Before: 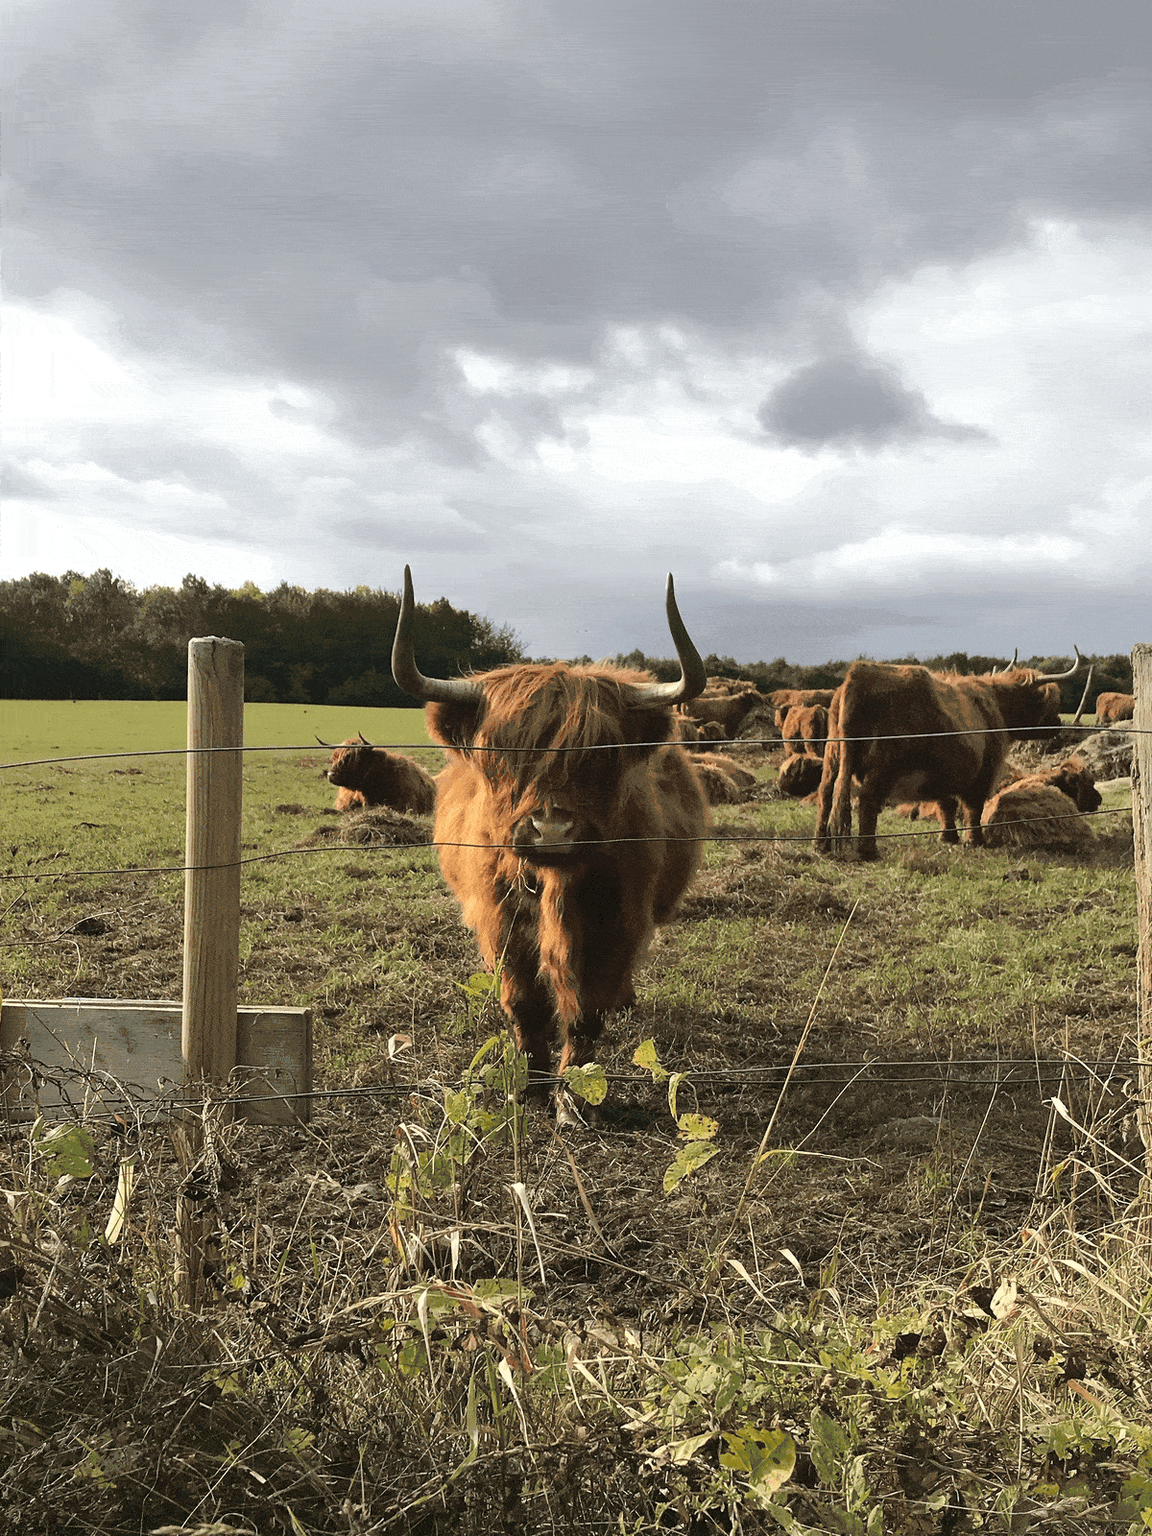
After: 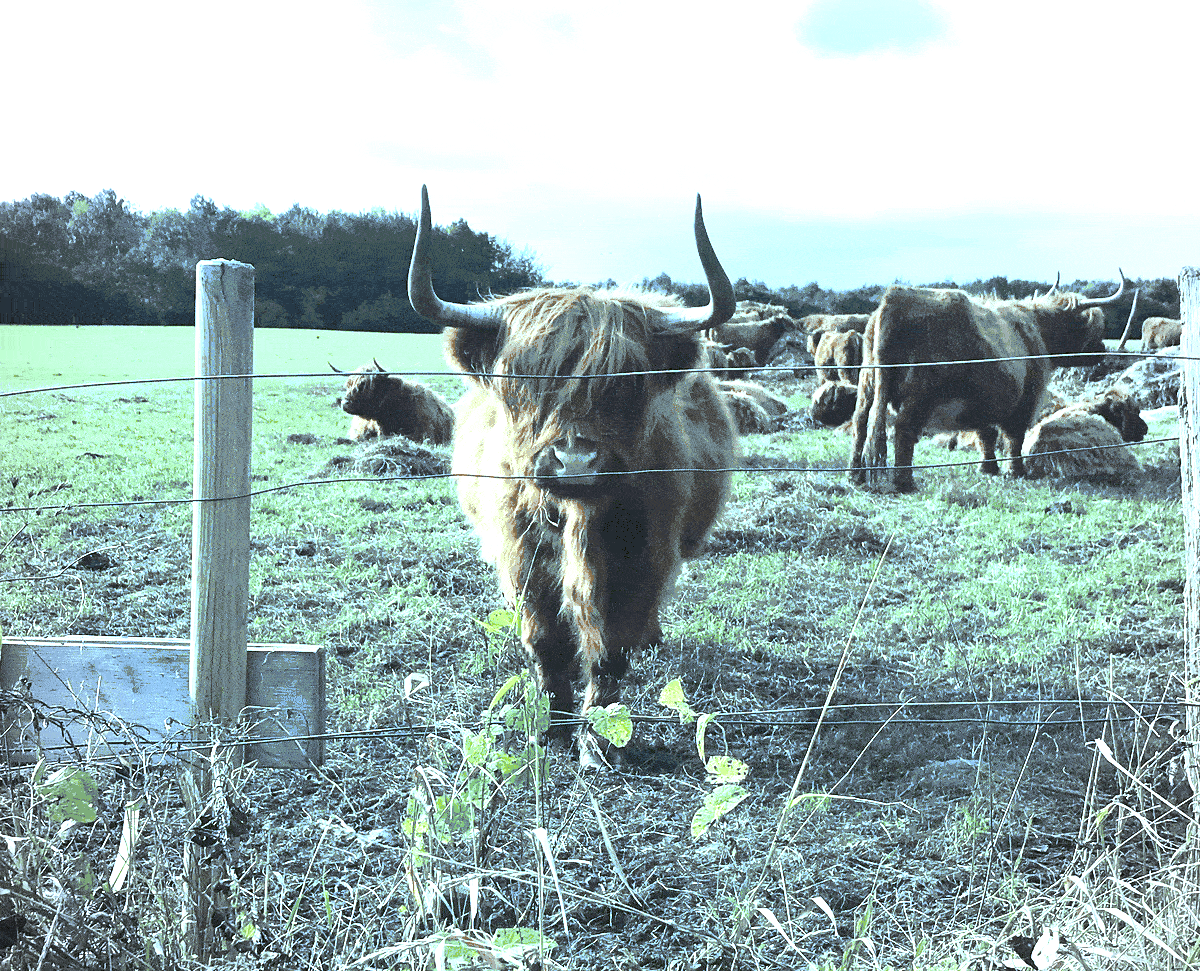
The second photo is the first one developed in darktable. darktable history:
white balance: red 0.766, blue 1.537
crop and rotate: top 25.357%, bottom 13.942%
vignetting: fall-off start 79.88%
tone equalizer: on, module defaults
exposure: black level correction 0, exposure 1.5 EV, compensate highlight preservation false
color balance: mode lift, gamma, gain (sRGB), lift [0.997, 0.979, 1.021, 1.011], gamma [1, 1.084, 0.916, 0.998], gain [1, 0.87, 1.13, 1.101], contrast 4.55%, contrast fulcrum 38.24%, output saturation 104.09%
color correction: highlights a* 3.84, highlights b* 5.07
